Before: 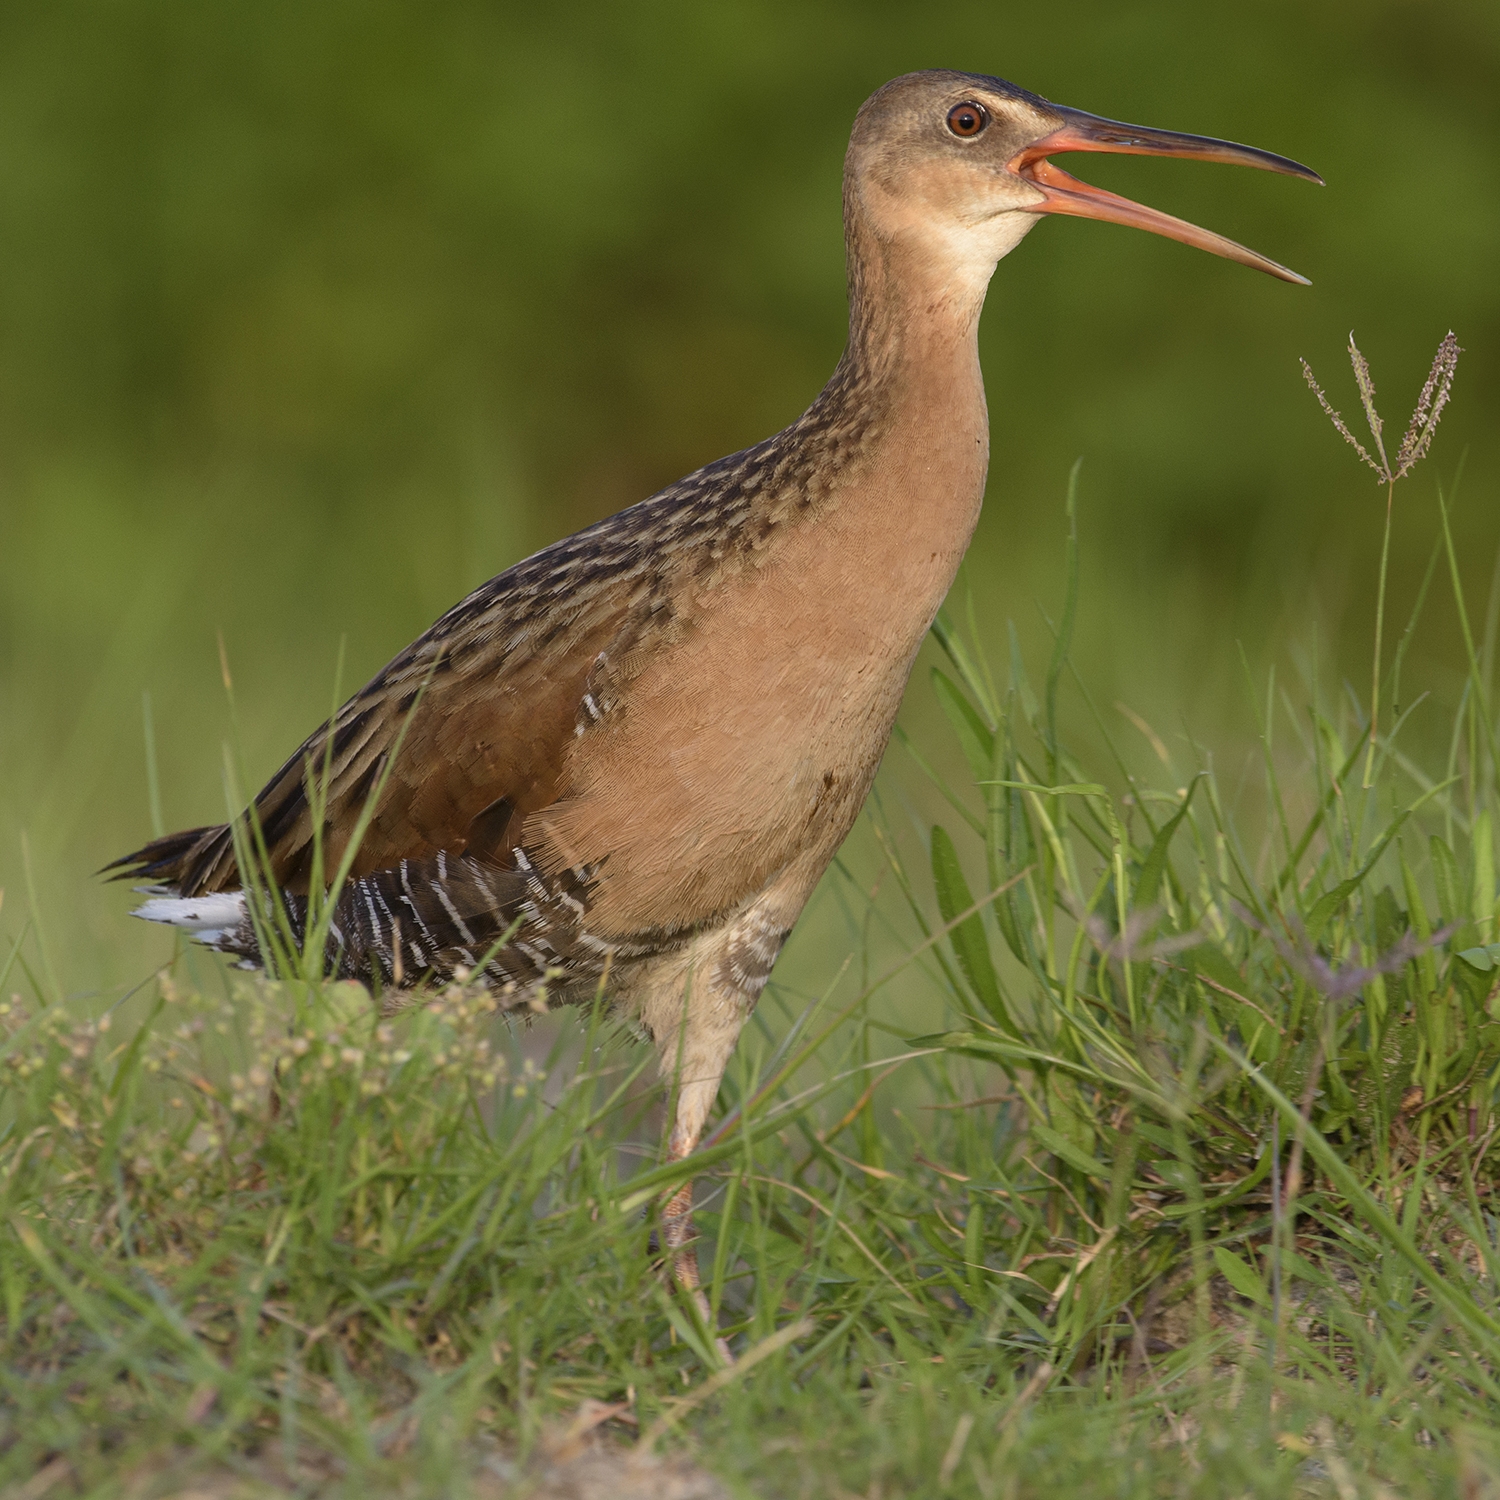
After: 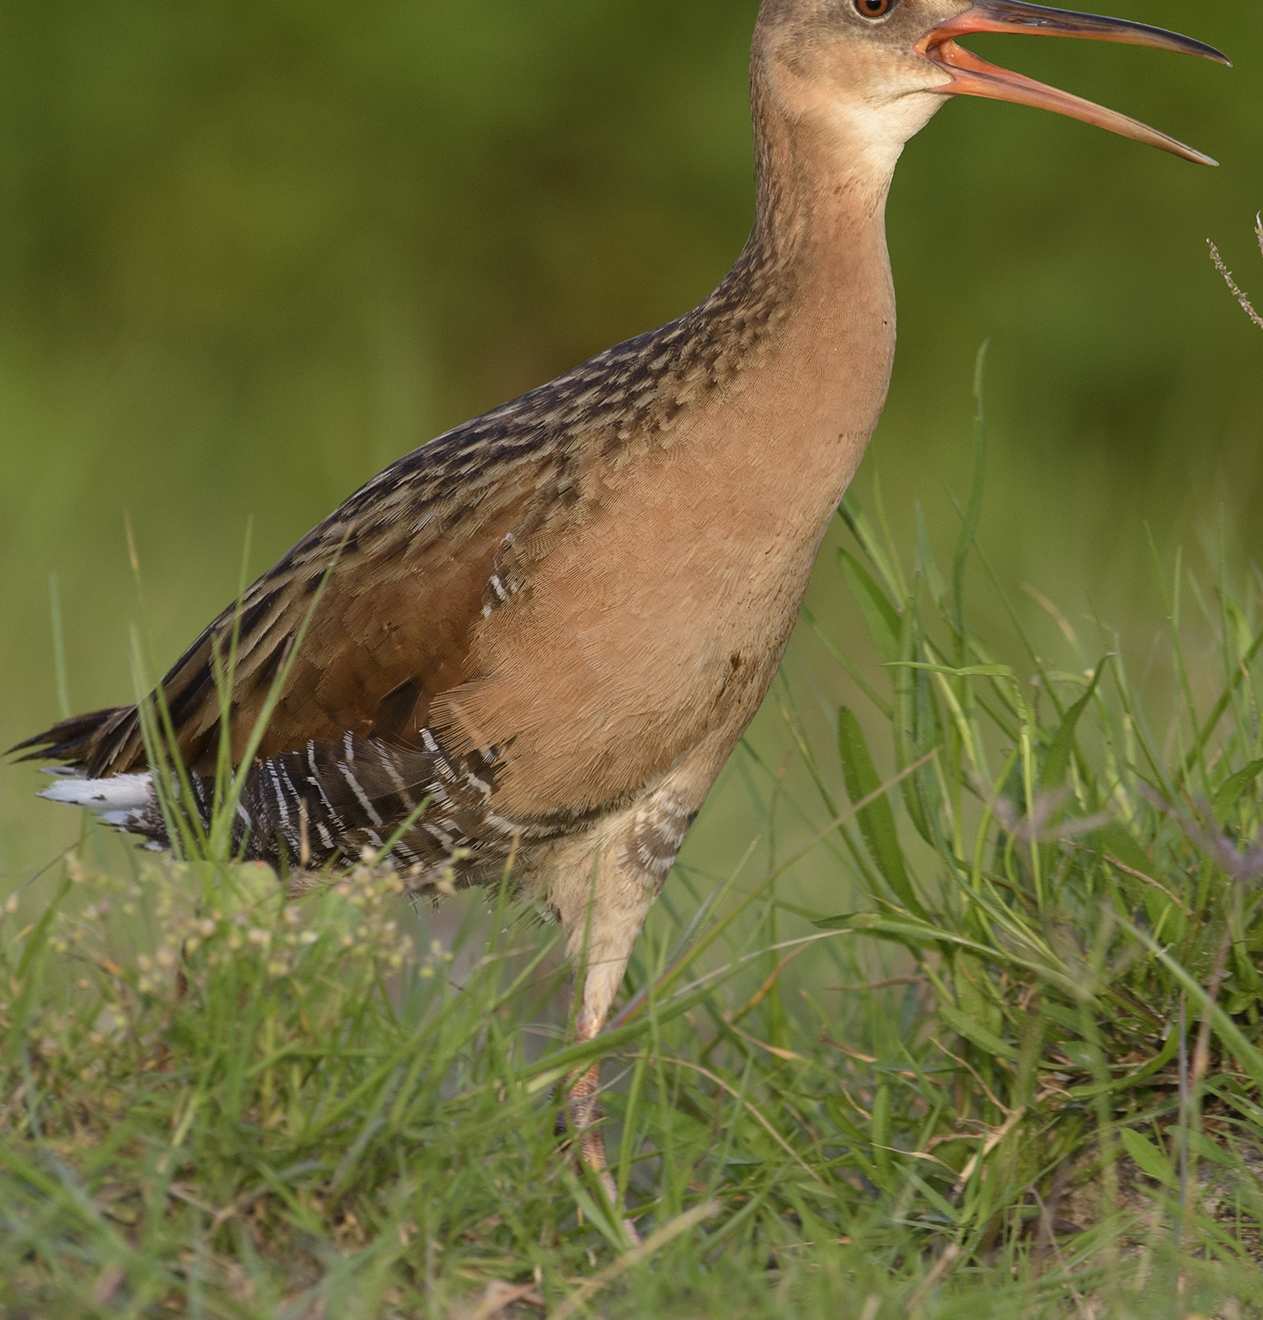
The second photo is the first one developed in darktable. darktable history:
crop: left 6.216%, top 7.993%, right 9.532%, bottom 3.969%
